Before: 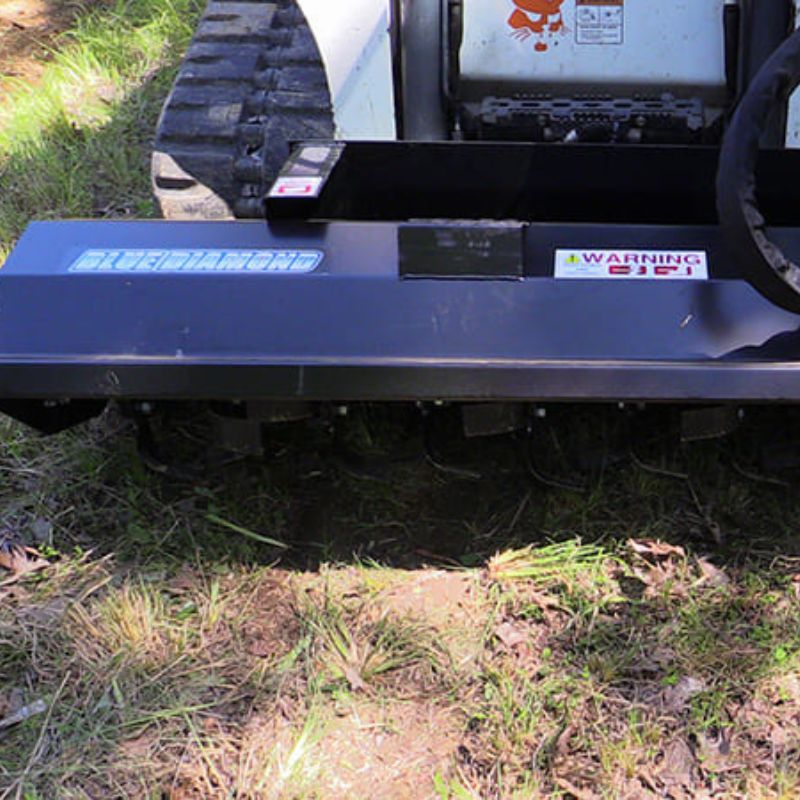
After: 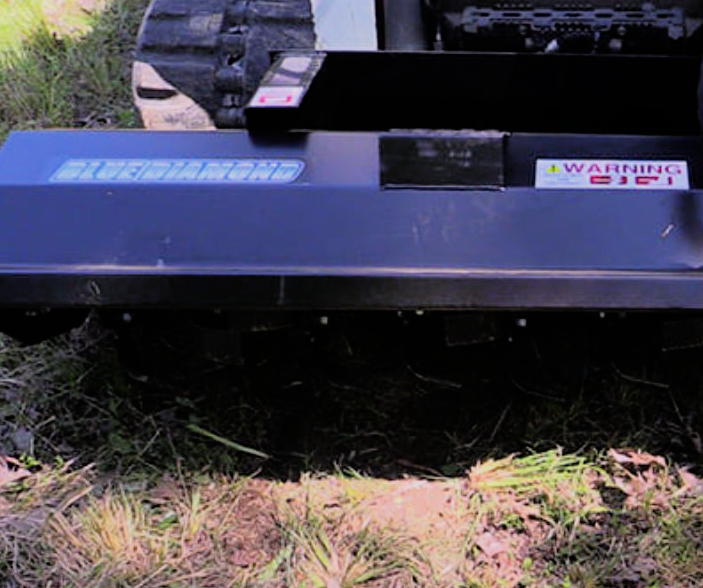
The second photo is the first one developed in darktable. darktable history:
crop and rotate: left 2.425%, top 11.305%, right 9.6%, bottom 15.08%
filmic rgb: threshold 3 EV, hardness 4.17, latitude 50%, contrast 1.1, preserve chrominance max RGB, color science v6 (2022), contrast in shadows safe, contrast in highlights safe, enable highlight reconstruction true
white balance: red 1.05, blue 1.072
